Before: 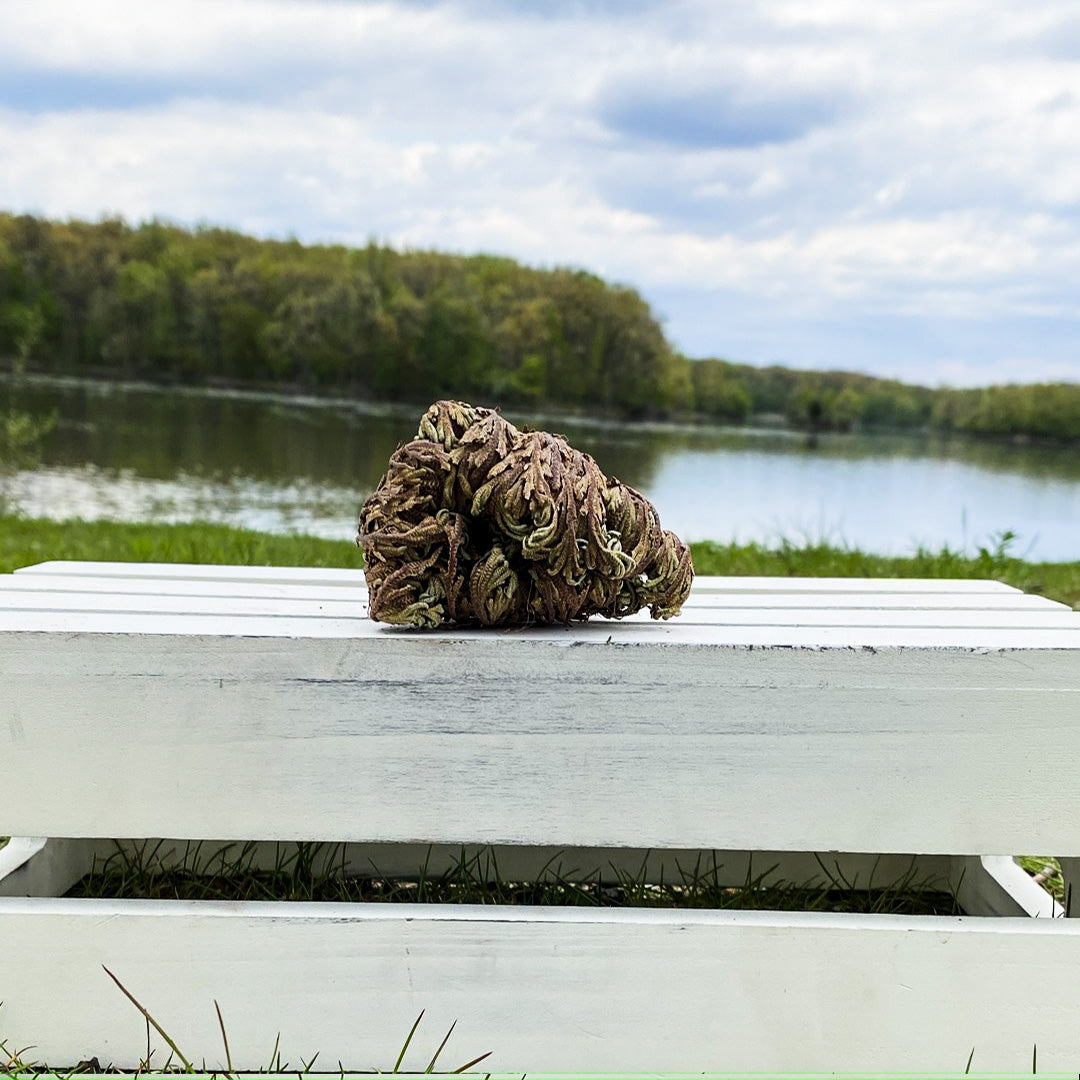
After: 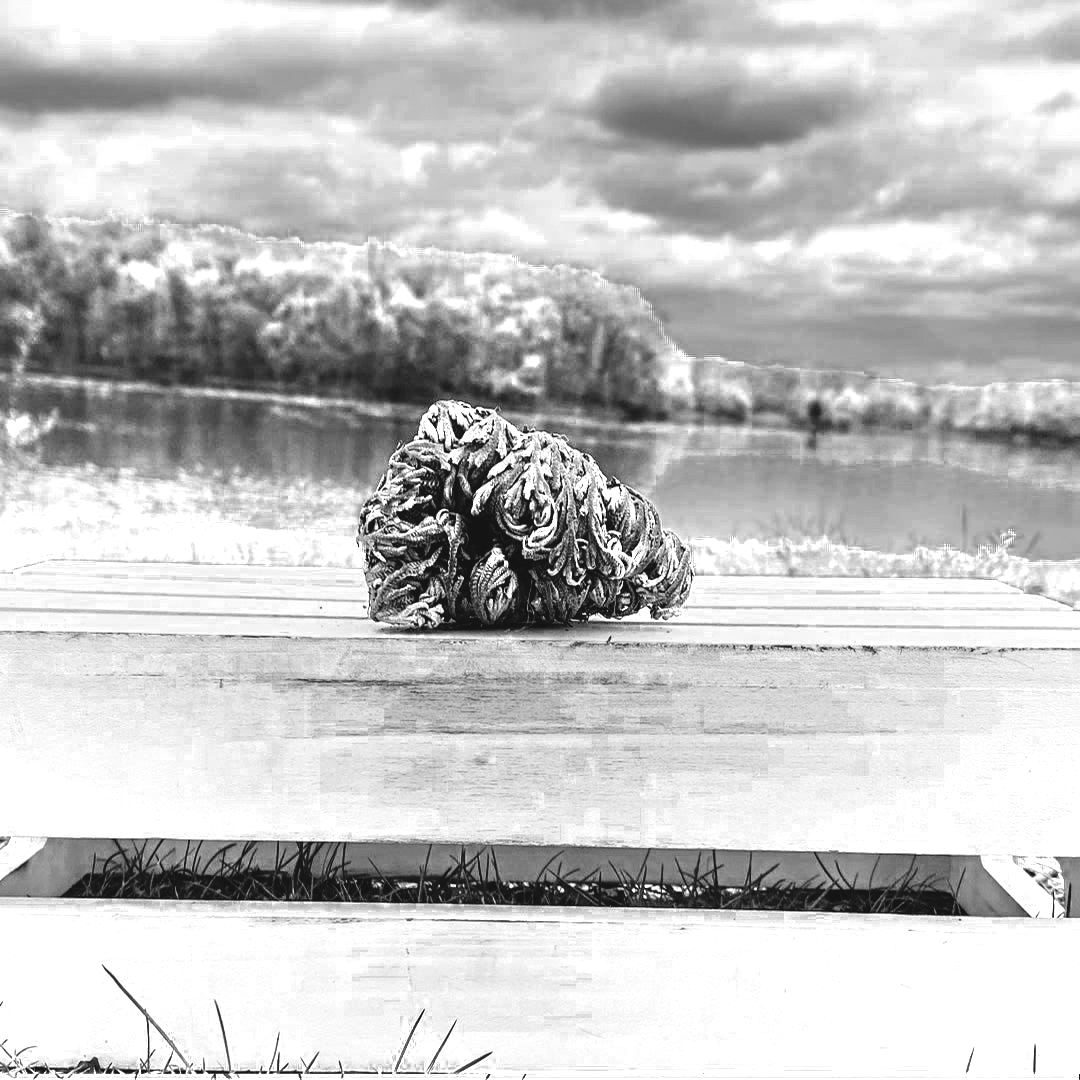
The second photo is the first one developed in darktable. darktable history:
tone equalizer: -7 EV 0.15 EV, -6 EV 0.6 EV, -5 EV 1.15 EV, -4 EV 1.33 EV, -3 EV 1.15 EV, -2 EV 0.6 EV, -1 EV 0.15 EV, mask exposure compensation -0.5 EV
color zones: curves: ch0 [(0, 0.554) (0.146, 0.662) (0.293, 0.86) (0.503, 0.774) (0.637, 0.106) (0.74, 0.072) (0.866, 0.488) (0.998, 0.569)]; ch1 [(0, 0) (0.143, 0) (0.286, 0) (0.429, 0) (0.571, 0) (0.714, 0) (0.857, 0)]
color balance: lift [1.016, 0.983, 1, 1.017], gamma [0.958, 1, 1, 1], gain [0.981, 1.007, 0.993, 1.002], input saturation 118.26%, contrast 13.43%, contrast fulcrum 21.62%, output saturation 82.76%
